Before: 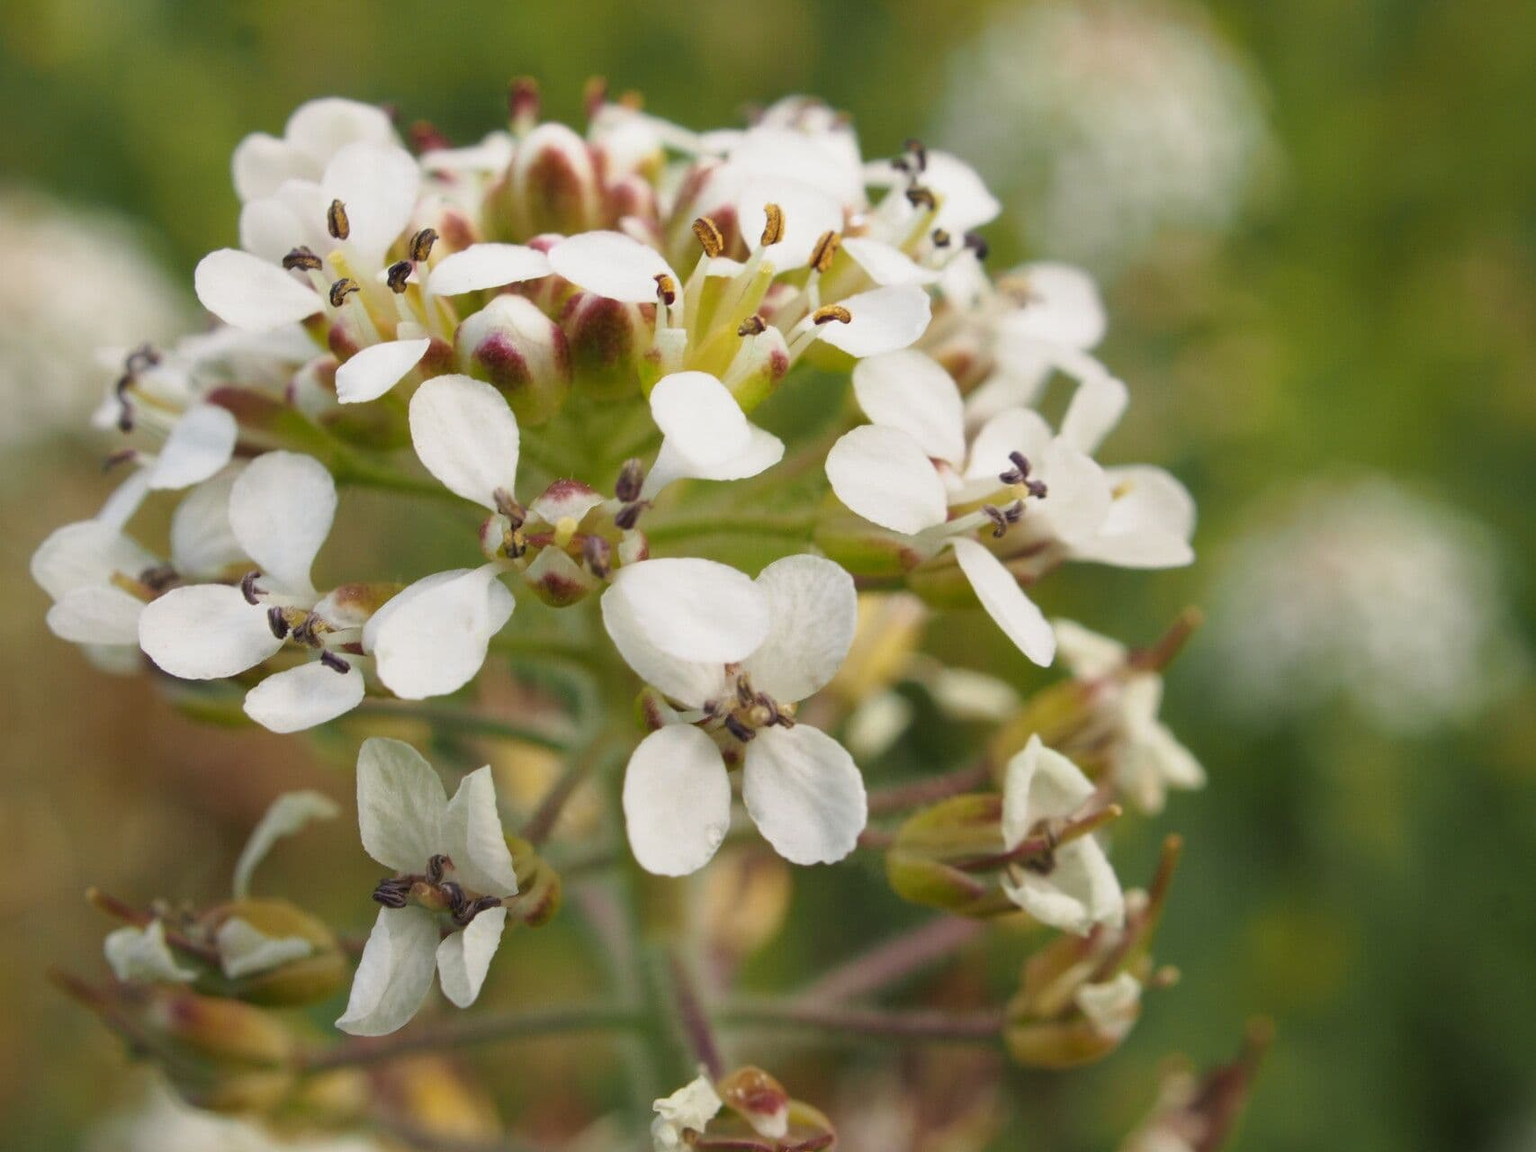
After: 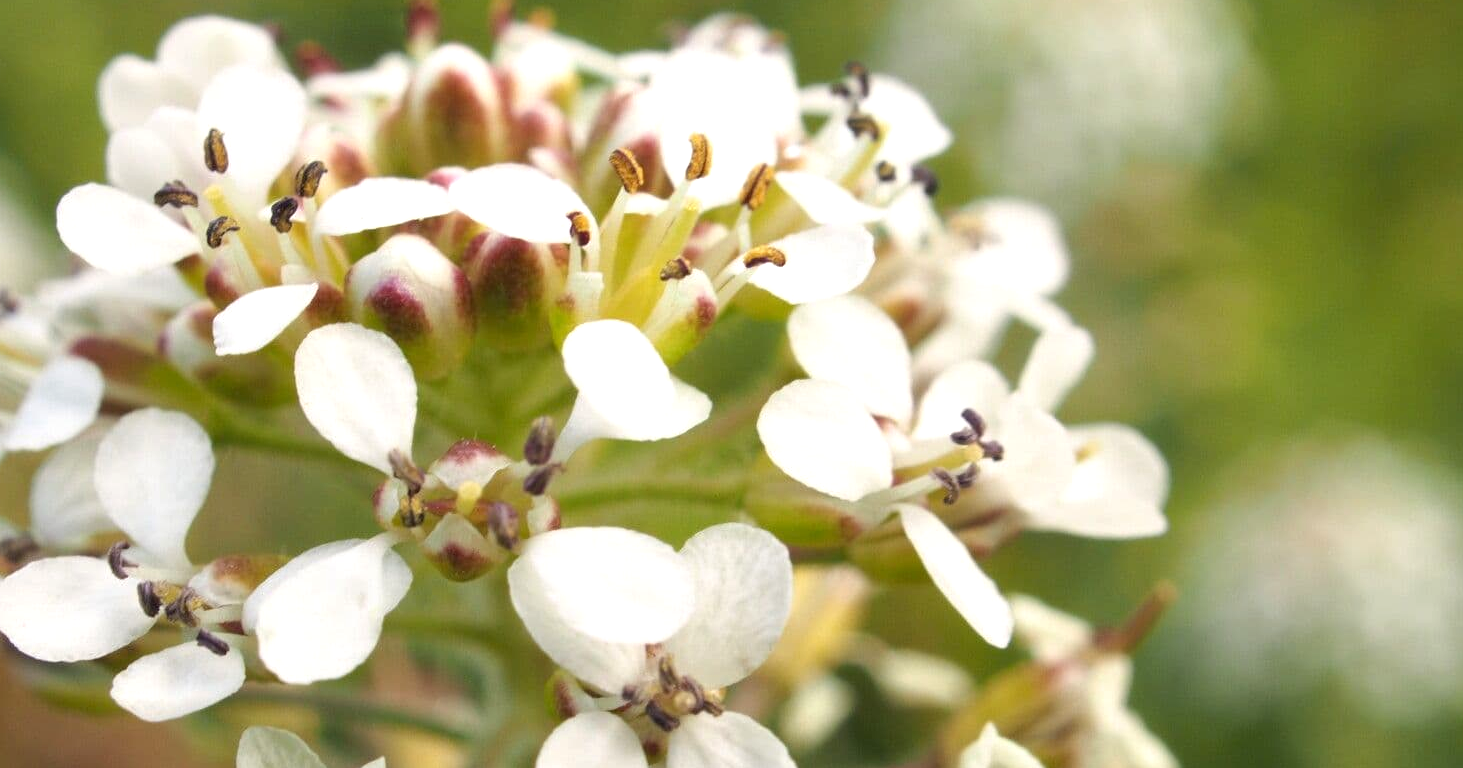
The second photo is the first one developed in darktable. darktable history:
crop and rotate: left 9.401%, top 7.281%, right 4.89%, bottom 32.681%
exposure: black level correction 0.001, exposure 0.499 EV, compensate exposure bias true, compensate highlight preservation false
